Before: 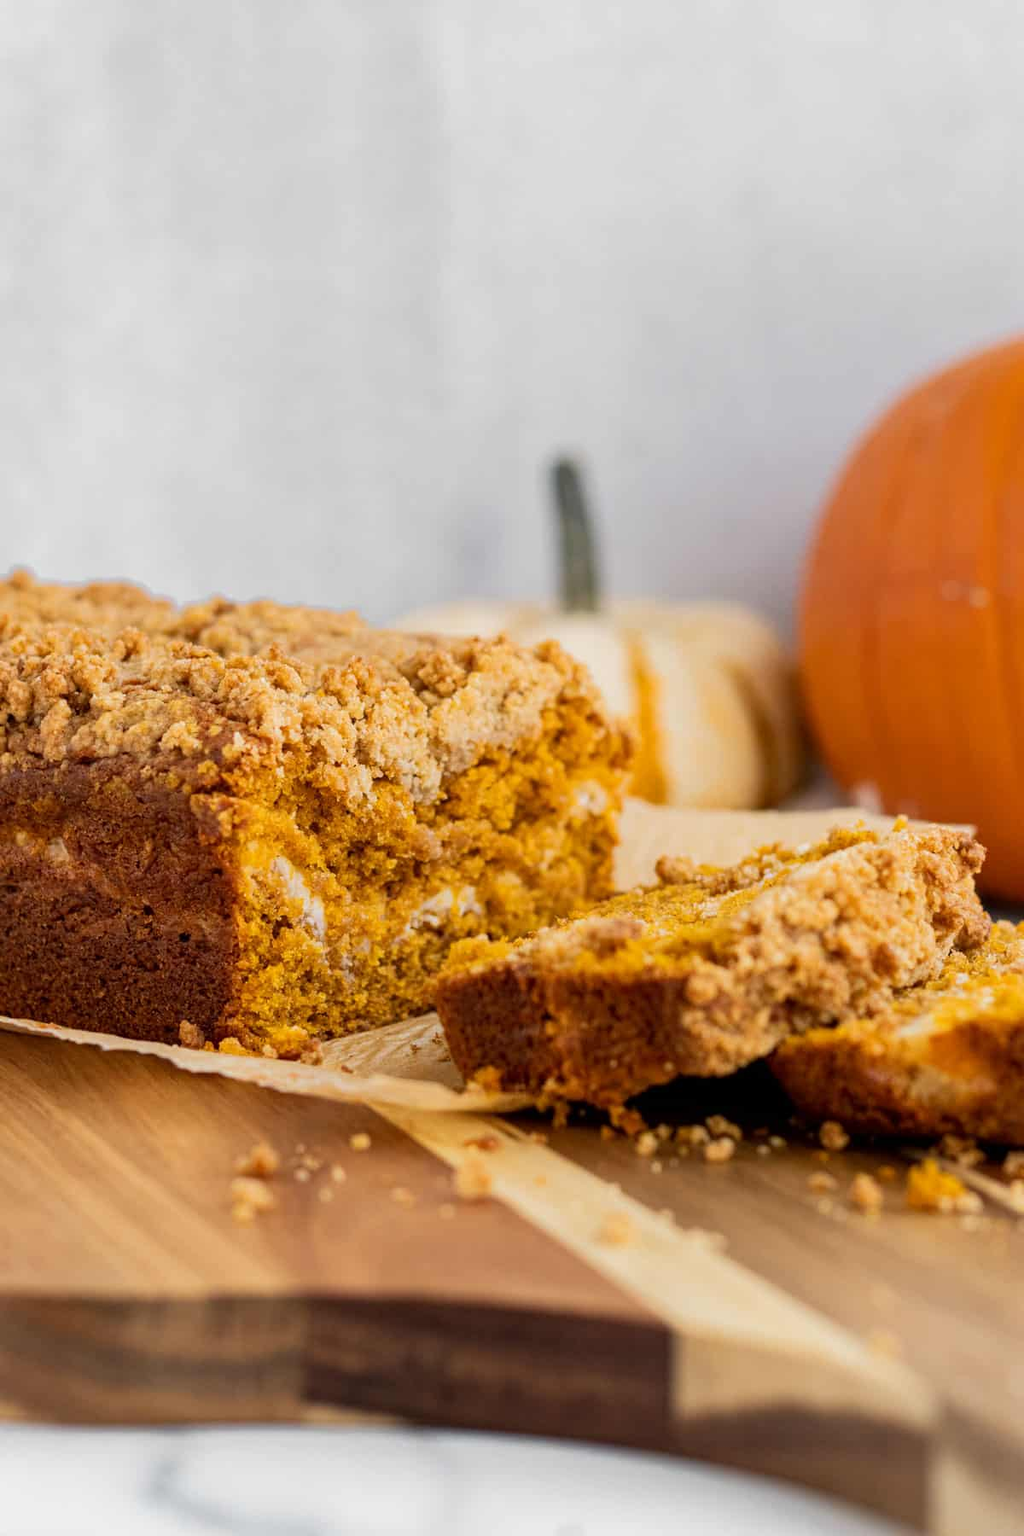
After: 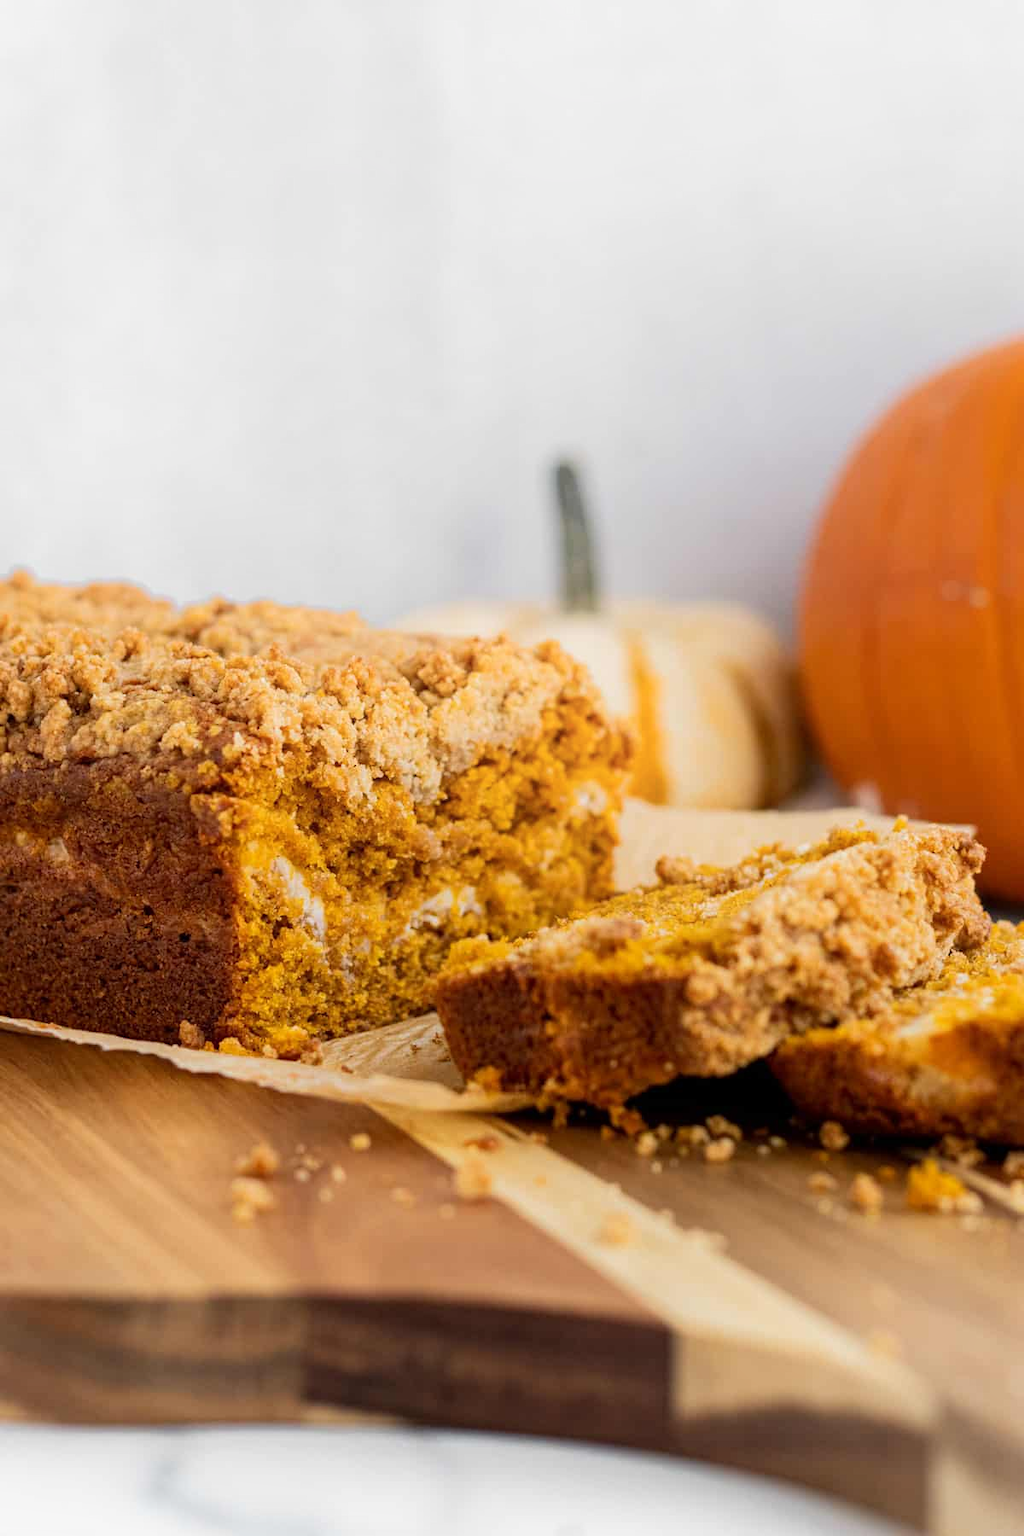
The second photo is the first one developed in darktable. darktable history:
shadows and highlights: shadows -24.31, highlights 49.52, soften with gaussian
